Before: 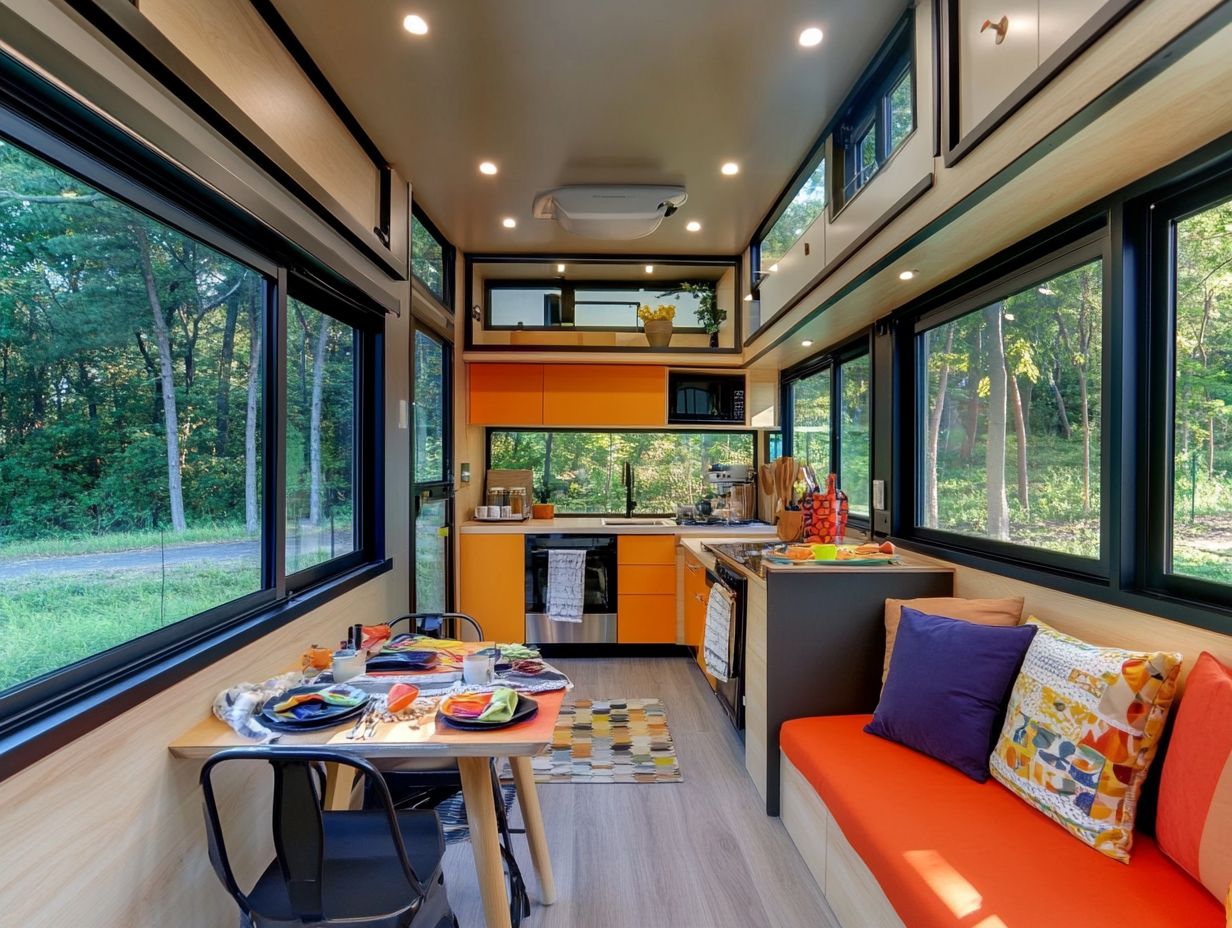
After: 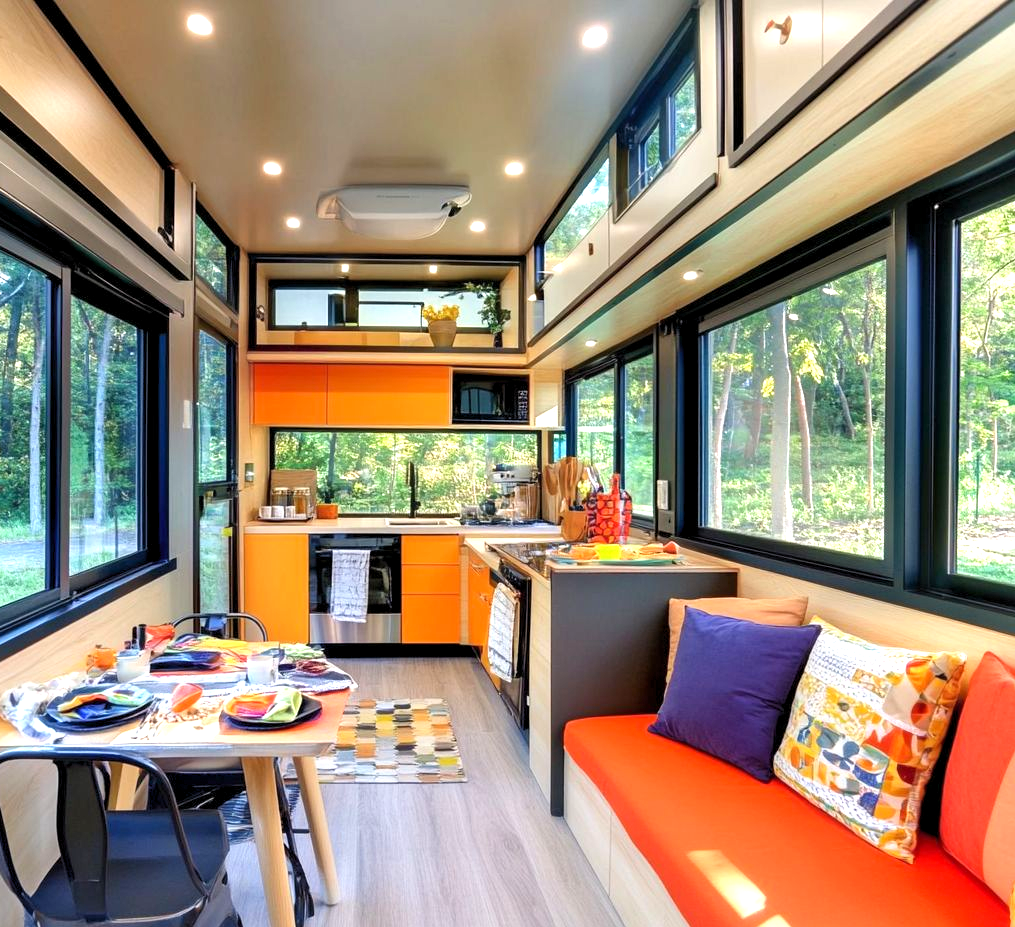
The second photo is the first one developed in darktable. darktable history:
levels: levels [0.018, 0.493, 1]
crop: left 17.541%, bottom 0.036%
exposure: black level correction 0, exposure 1 EV, compensate exposure bias true, compensate highlight preservation false
